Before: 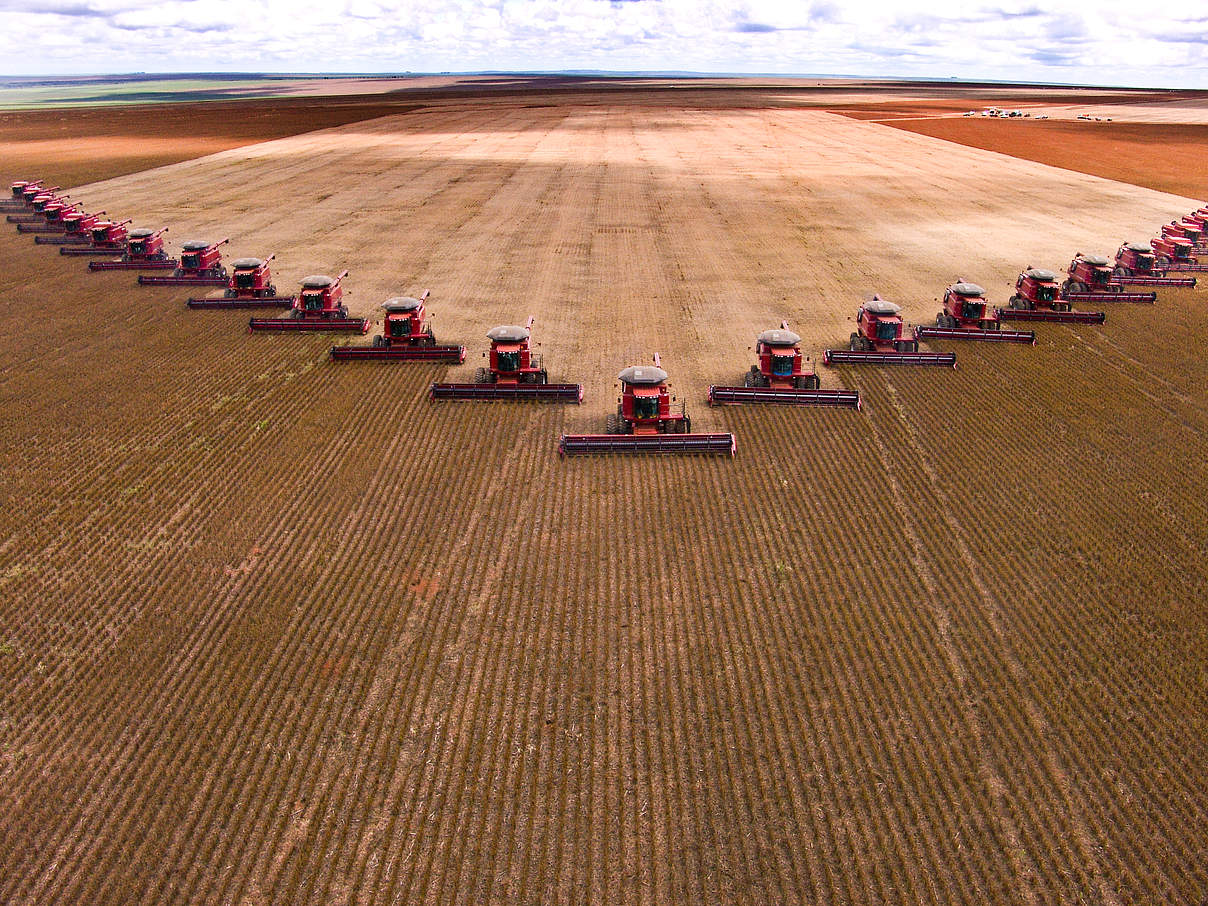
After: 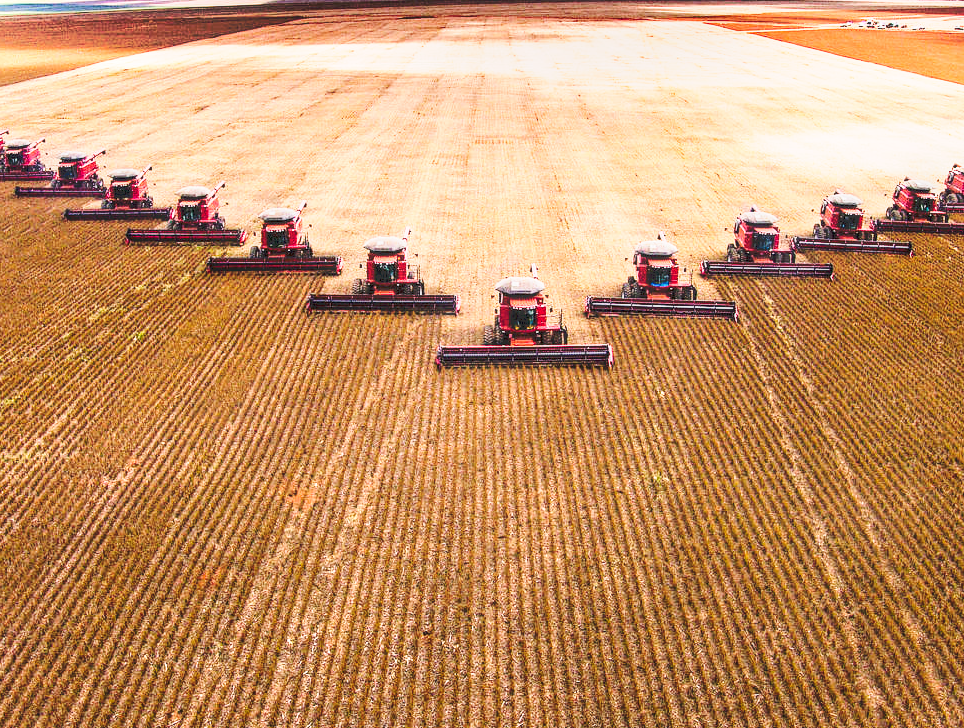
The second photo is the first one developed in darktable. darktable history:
local contrast: on, module defaults
shadows and highlights: highlights 71.07, soften with gaussian
tone curve: curves: ch0 [(0, 0) (0.003, 0.037) (0.011, 0.061) (0.025, 0.104) (0.044, 0.145) (0.069, 0.145) (0.1, 0.127) (0.136, 0.175) (0.177, 0.207) (0.224, 0.252) (0.277, 0.341) (0.335, 0.446) (0.399, 0.554) (0.468, 0.658) (0.543, 0.757) (0.623, 0.843) (0.709, 0.919) (0.801, 0.958) (0.898, 0.975) (1, 1)], preserve colors none
crop and rotate: left 10.316%, top 9.85%, right 9.817%, bottom 9.776%
